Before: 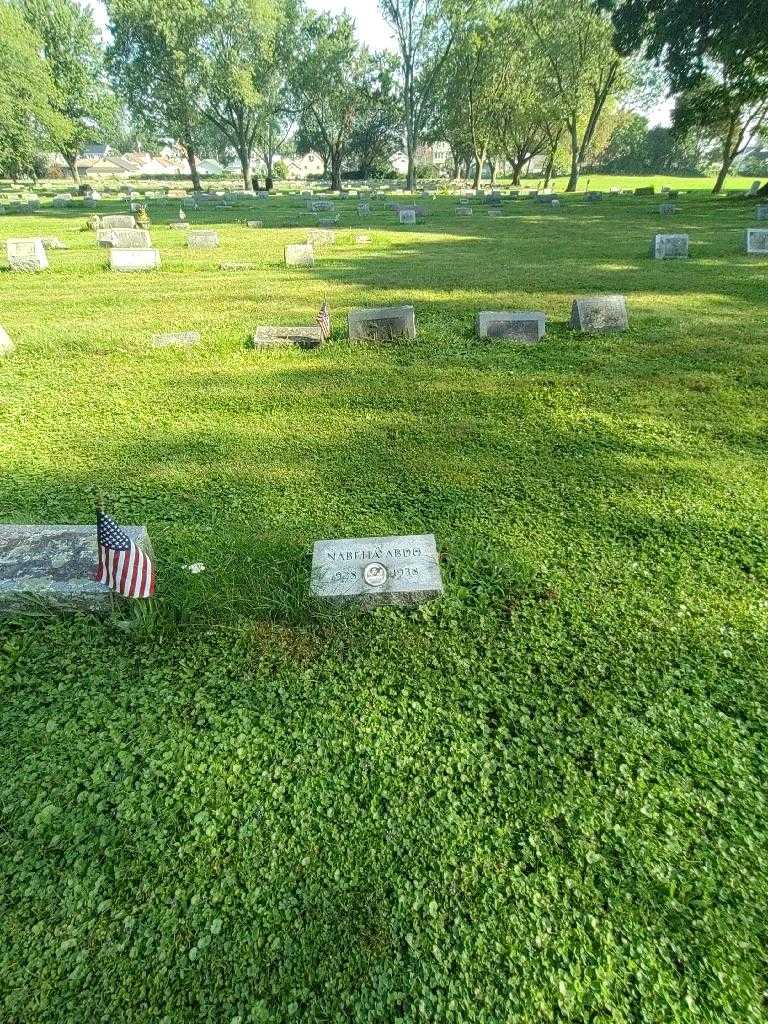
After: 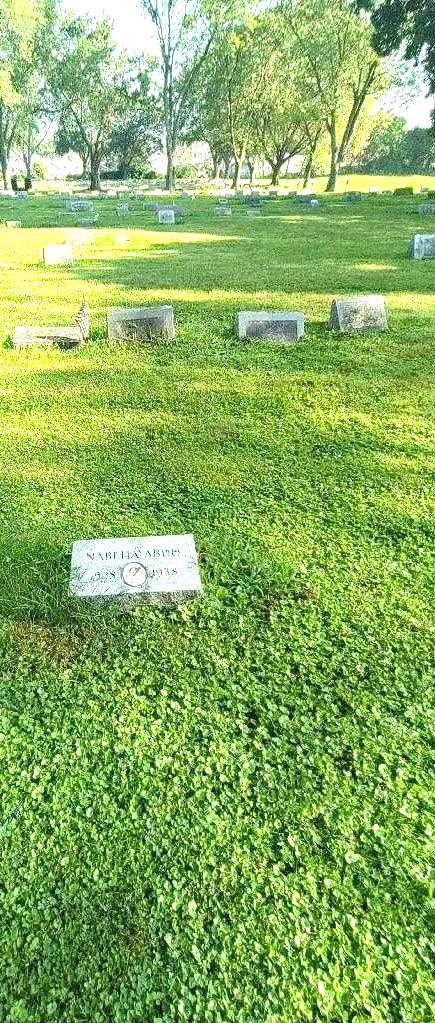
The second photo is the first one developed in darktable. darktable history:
exposure: exposure 1 EV, compensate highlight preservation false
crop: left 31.458%, top 0%, right 11.876%
haze removal: compatibility mode true, adaptive false
grain: coarseness 3.21 ISO
